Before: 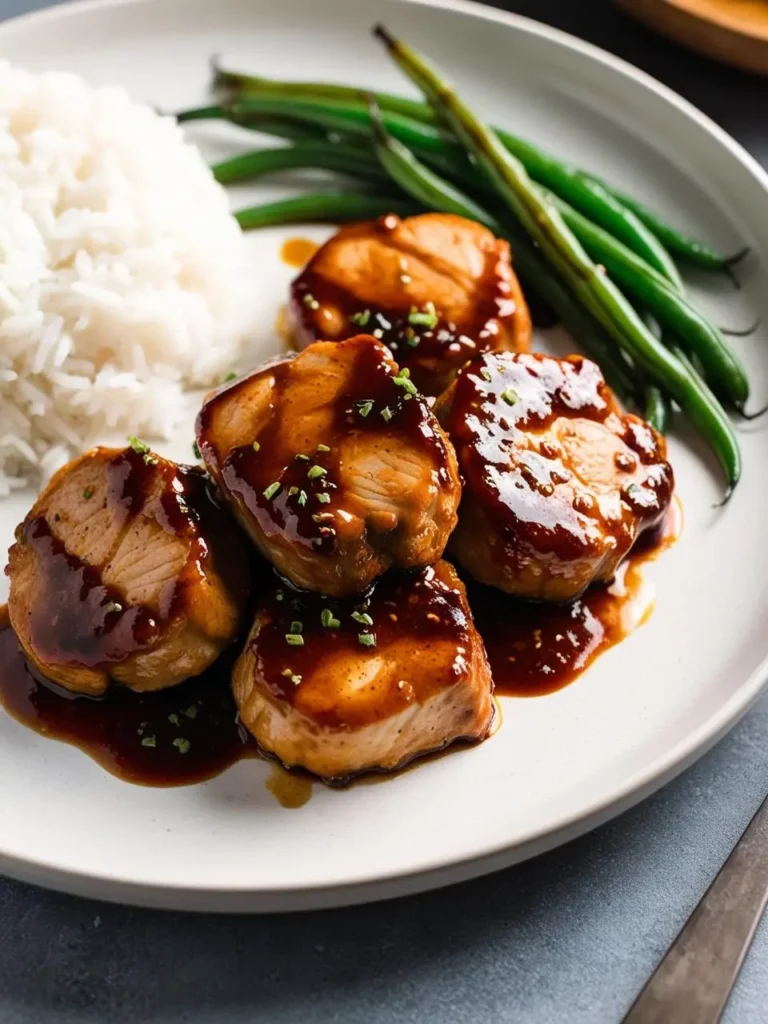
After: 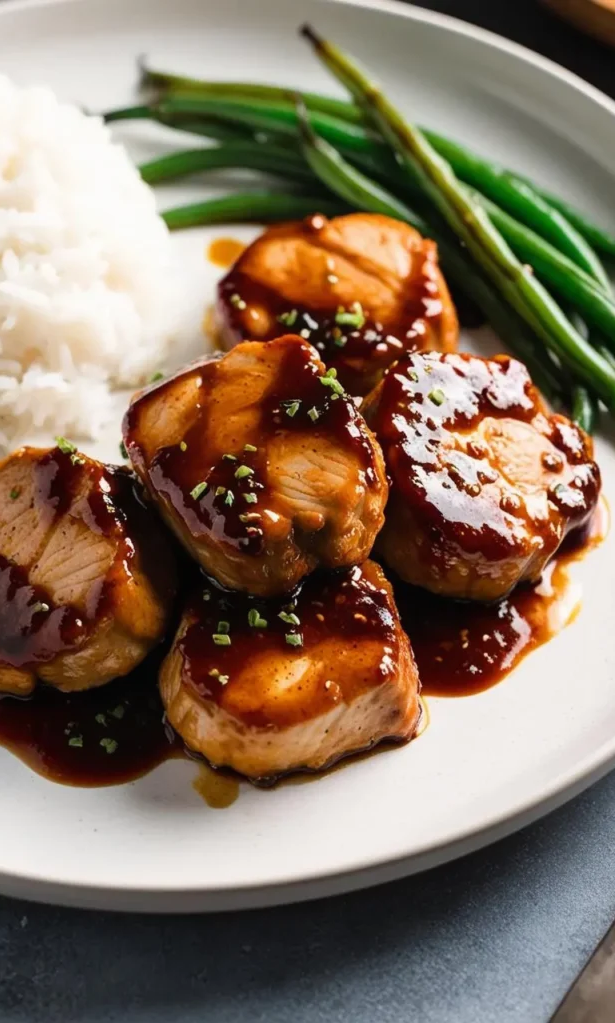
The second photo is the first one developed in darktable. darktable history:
local contrast: mode bilateral grid, contrast 99, coarseness 100, detail 94%, midtone range 0.2
crop and rotate: left 9.592%, right 10.238%
